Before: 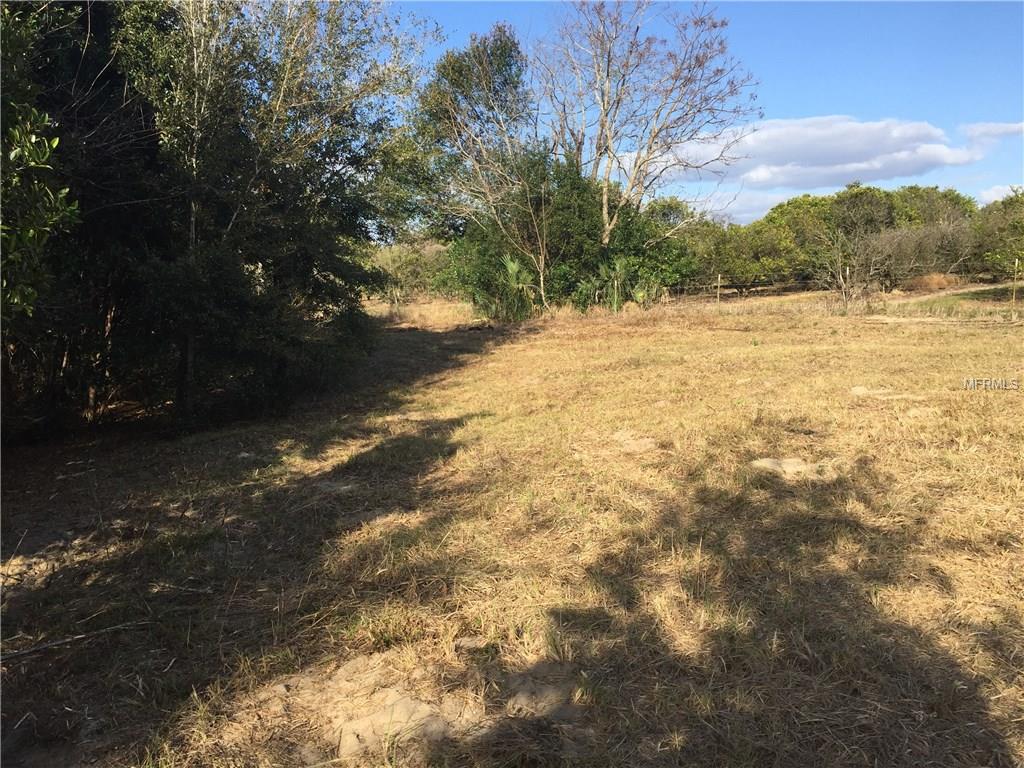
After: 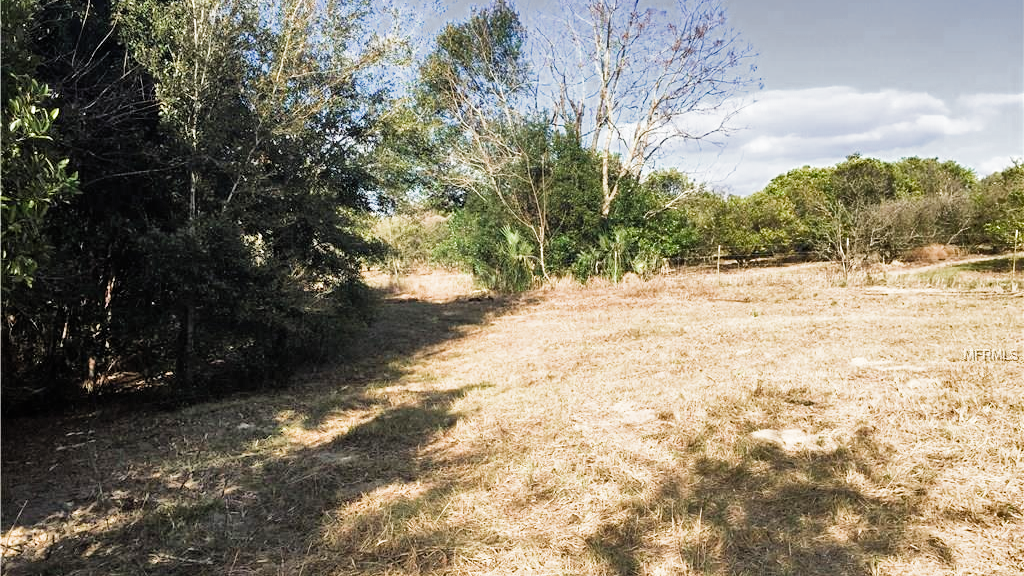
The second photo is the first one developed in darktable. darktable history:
filmic rgb: middle gray luminance 9.23%, black relative exposure -10.55 EV, white relative exposure 3.45 EV, threshold 6 EV, target black luminance 0%, hardness 5.98, latitude 59.69%, contrast 1.087, highlights saturation mix 5%, shadows ↔ highlights balance 29.23%, add noise in highlights 0, color science v3 (2019), use custom middle-gray values true, iterations of high-quality reconstruction 0, contrast in highlights soft, enable highlight reconstruction true
shadows and highlights: shadows 60, soften with gaussian
crop: top 3.857%, bottom 21.132%
